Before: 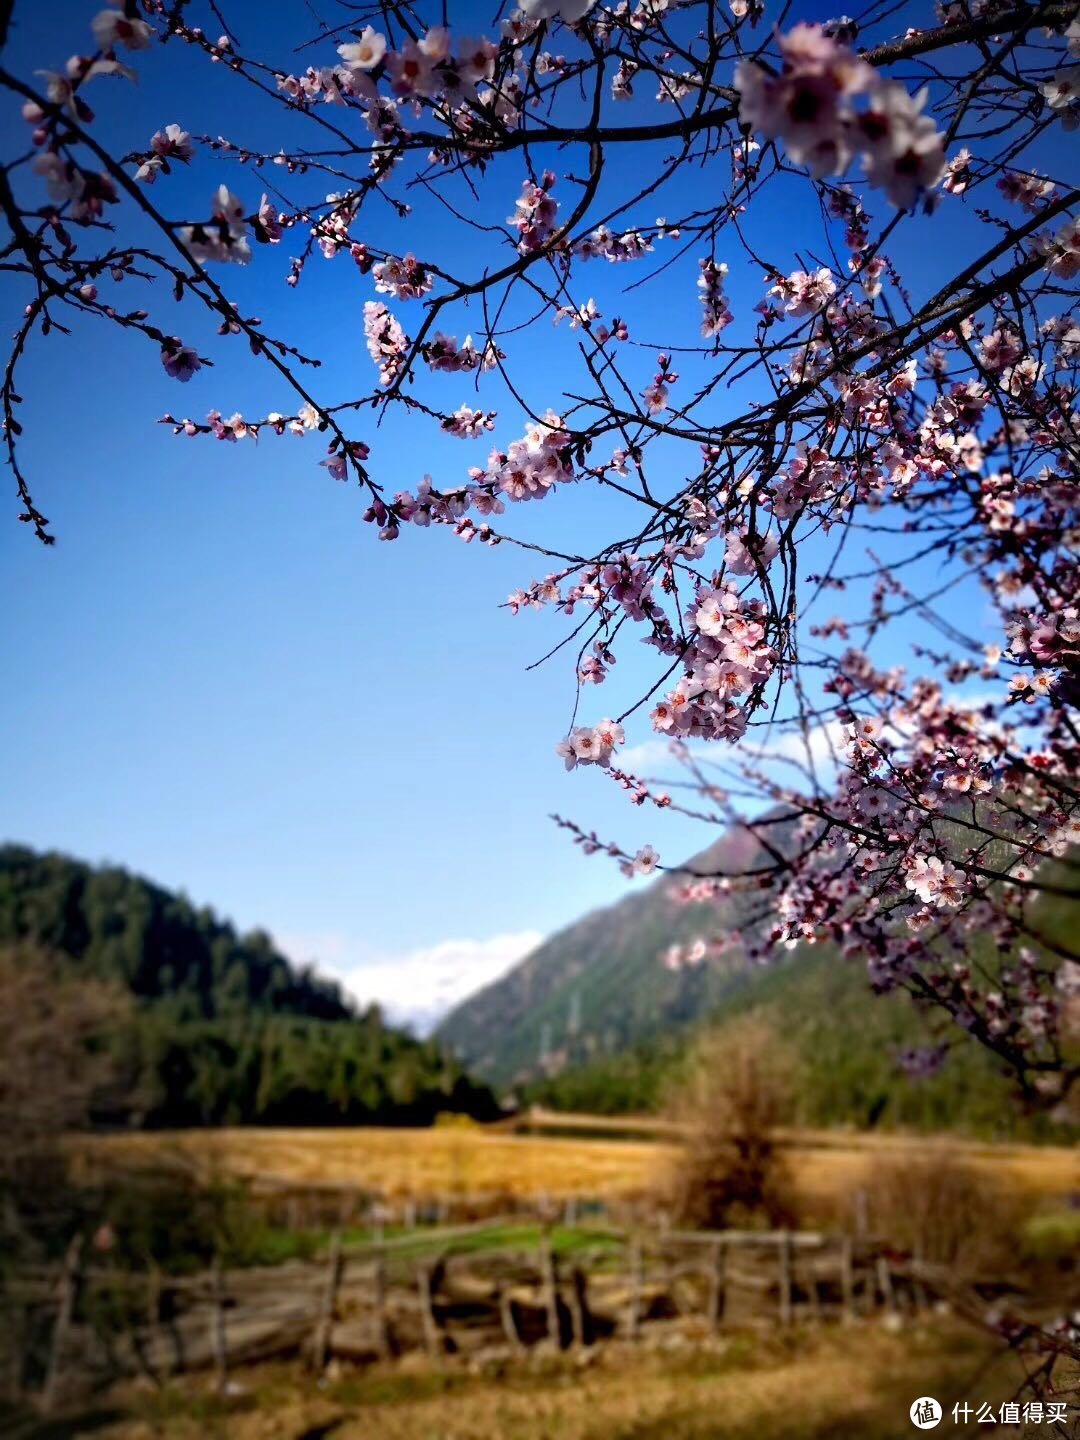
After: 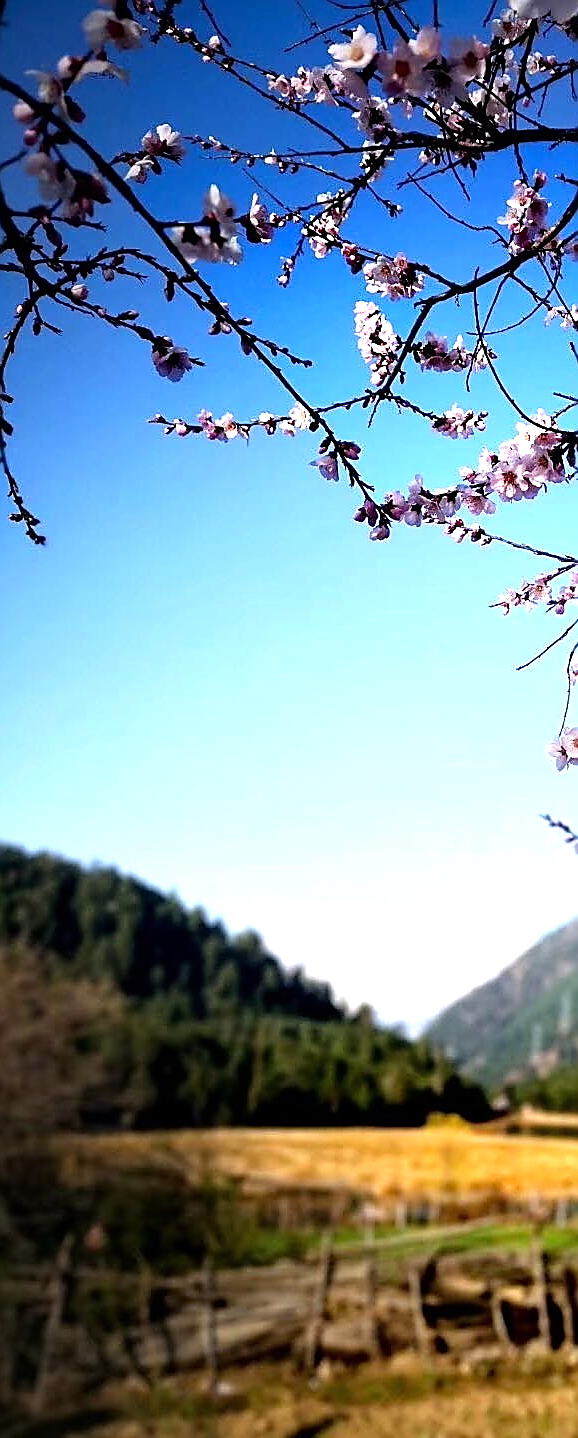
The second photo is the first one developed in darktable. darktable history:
tone equalizer: -8 EV -0.727 EV, -7 EV -0.715 EV, -6 EV -0.571 EV, -5 EV -0.419 EV, -3 EV 0.396 EV, -2 EV 0.6 EV, -1 EV 0.688 EV, +0 EV 0.748 EV, mask exposure compensation -0.507 EV
sharpen: radius 1.362, amount 1.257, threshold 0.74
exposure: exposure 0.188 EV, compensate highlight preservation false
crop: left 0.905%, right 45.512%, bottom 0.088%
